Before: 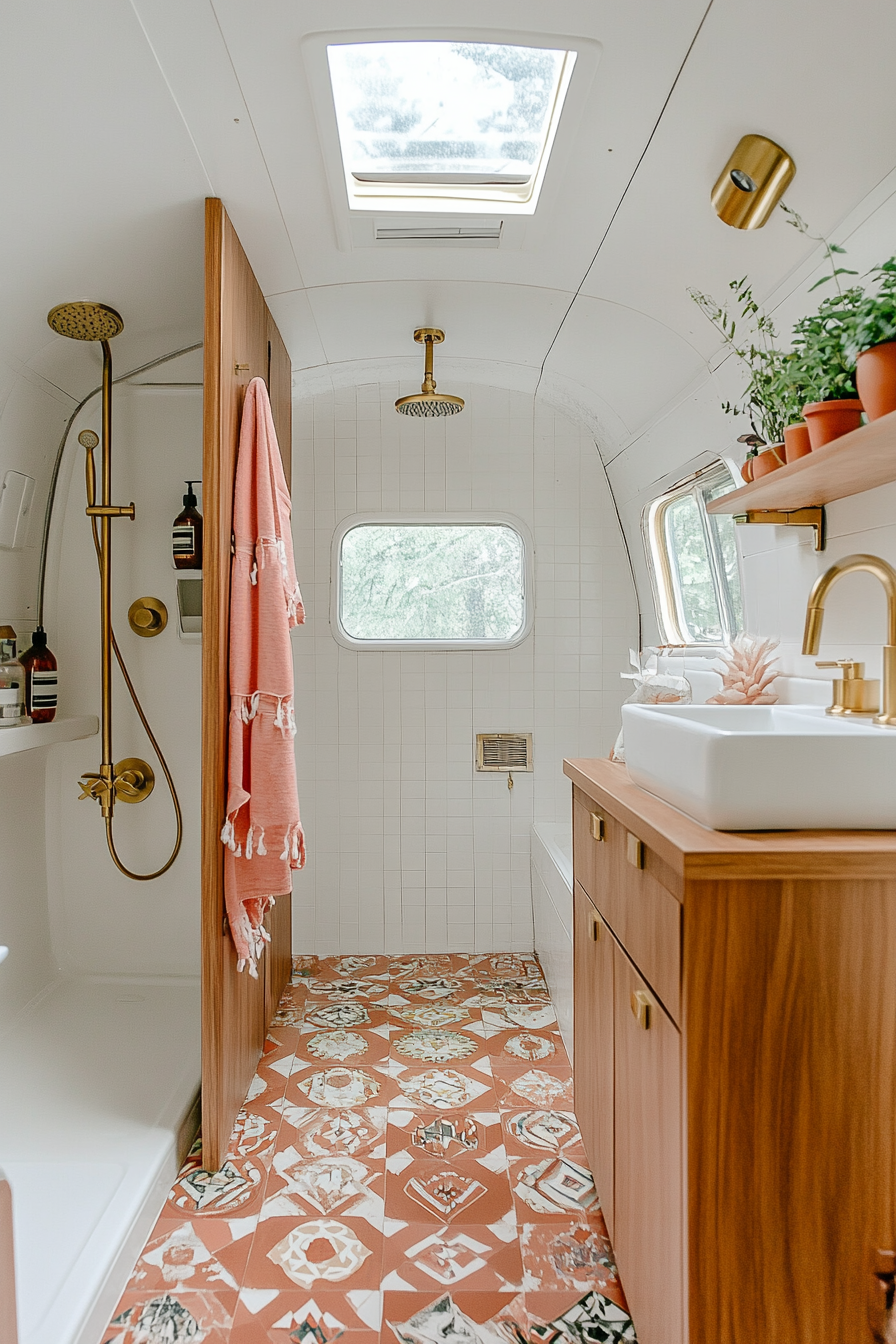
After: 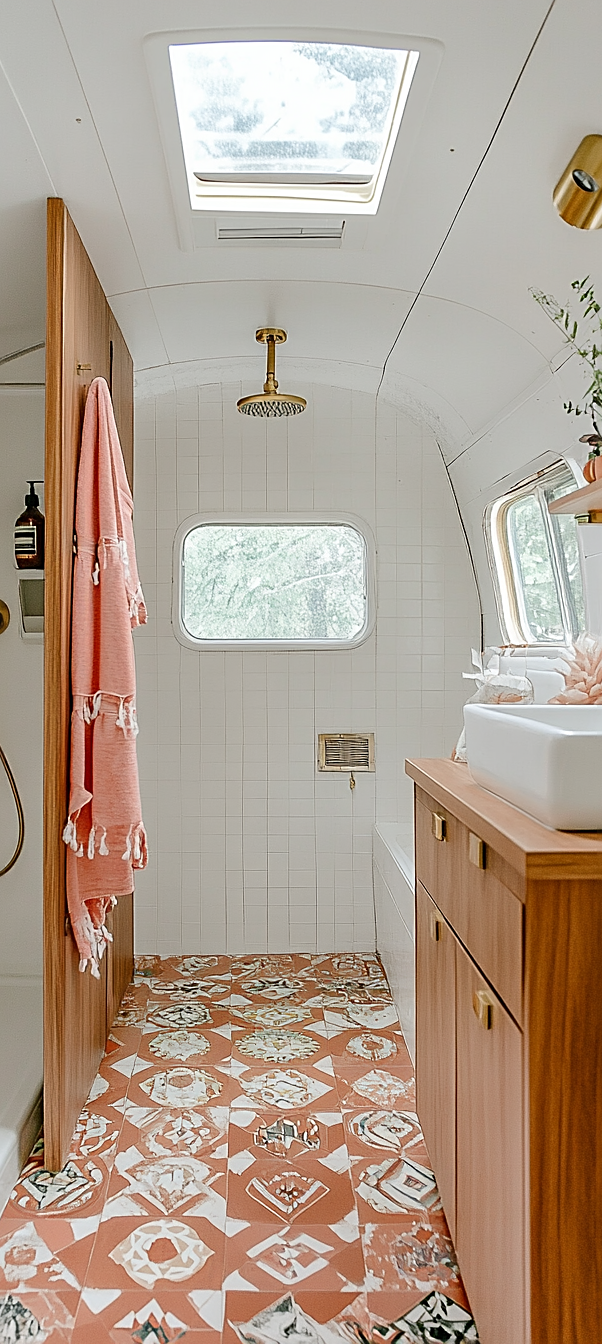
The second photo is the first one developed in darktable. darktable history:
sharpen: on, module defaults
crop and rotate: left 17.638%, right 15.081%
